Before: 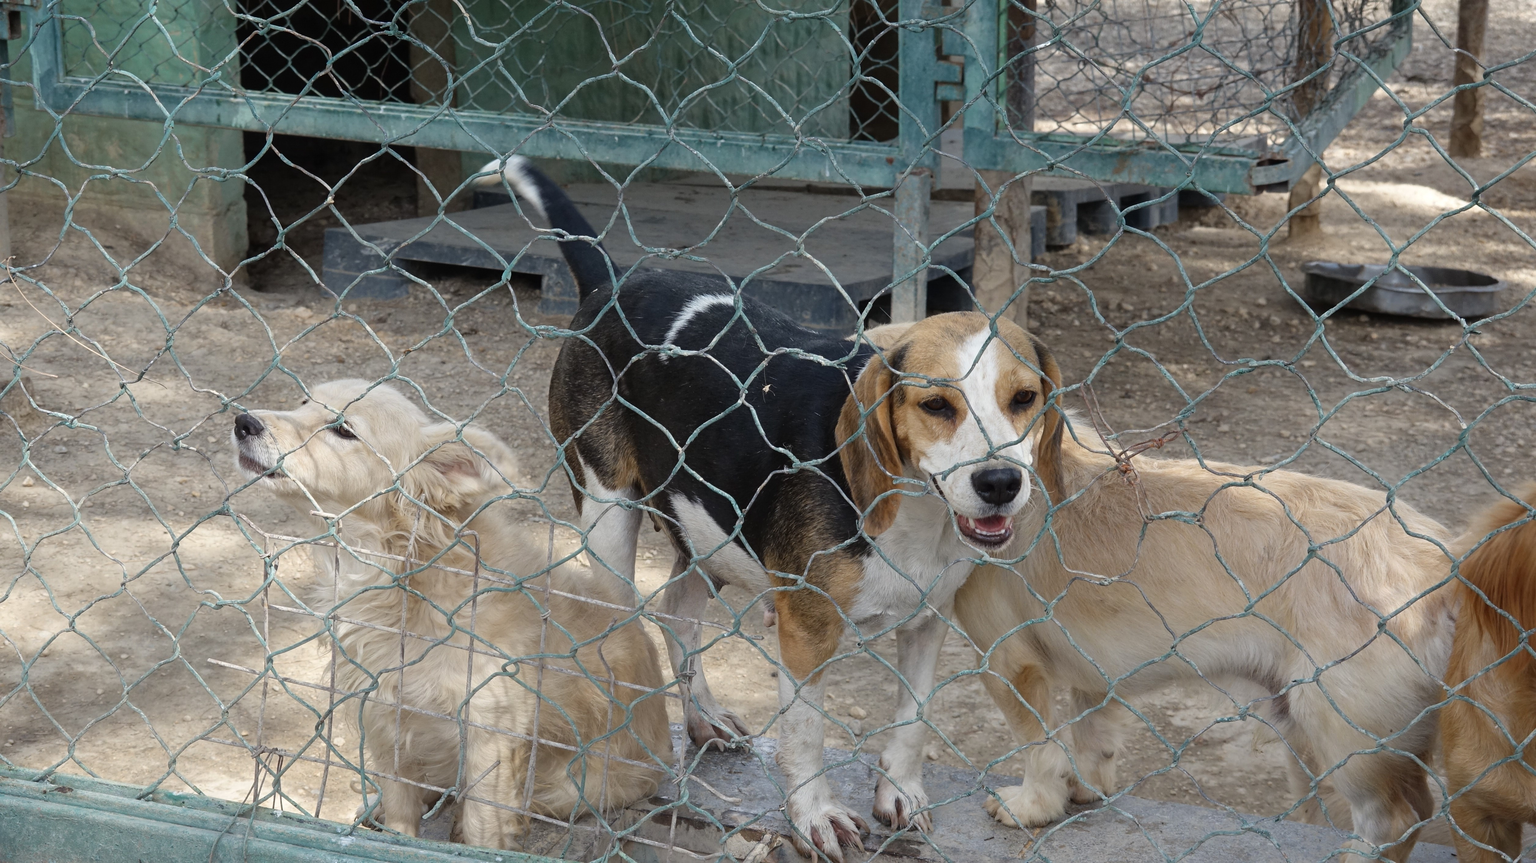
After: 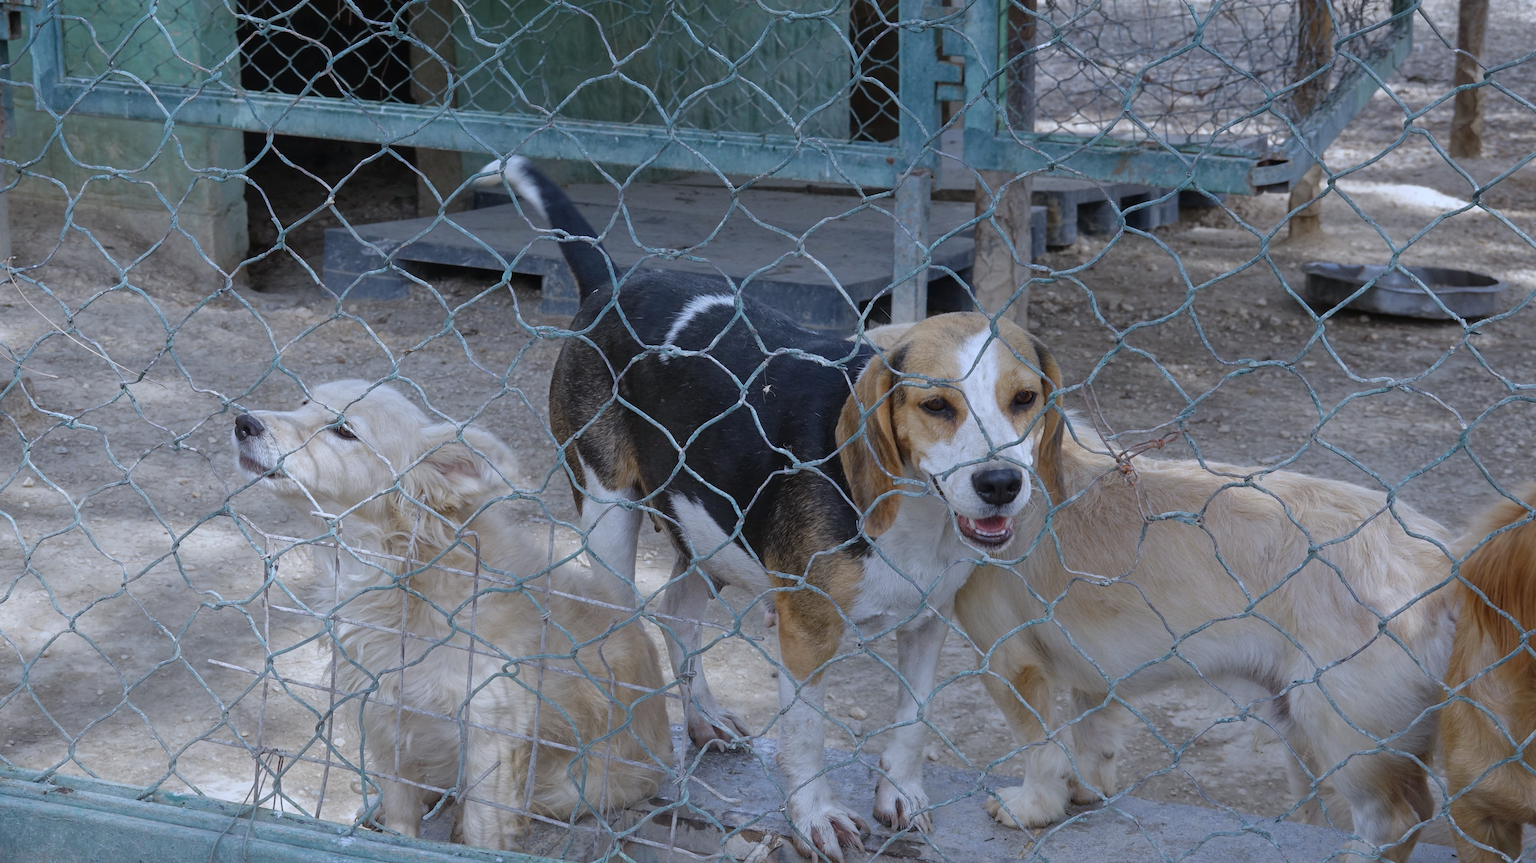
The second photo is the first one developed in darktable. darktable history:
white balance: red 0.948, green 1.02, blue 1.176
tone equalizer: -8 EV 0.25 EV, -7 EV 0.417 EV, -6 EV 0.417 EV, -5 EV 0.25 EV, -3 EV -0.25 EV, -2 EV -0.417 EV, -1 EV -0.417 EV, +0 EV -0.25 EV, edges refinement/feathering 500, mask exposure compensation -1.57 EV, preserve details guided filter
